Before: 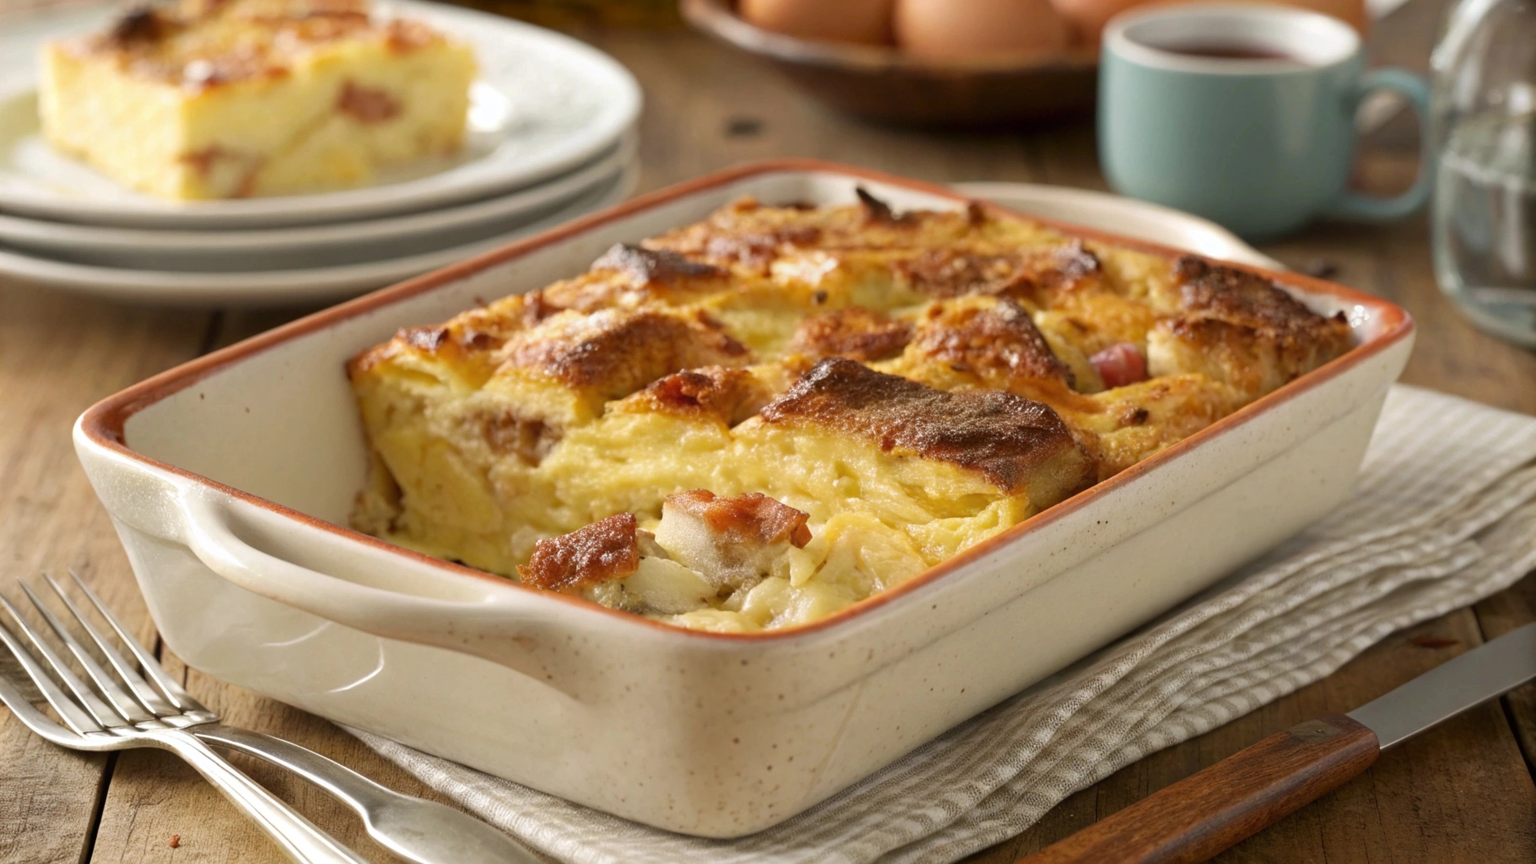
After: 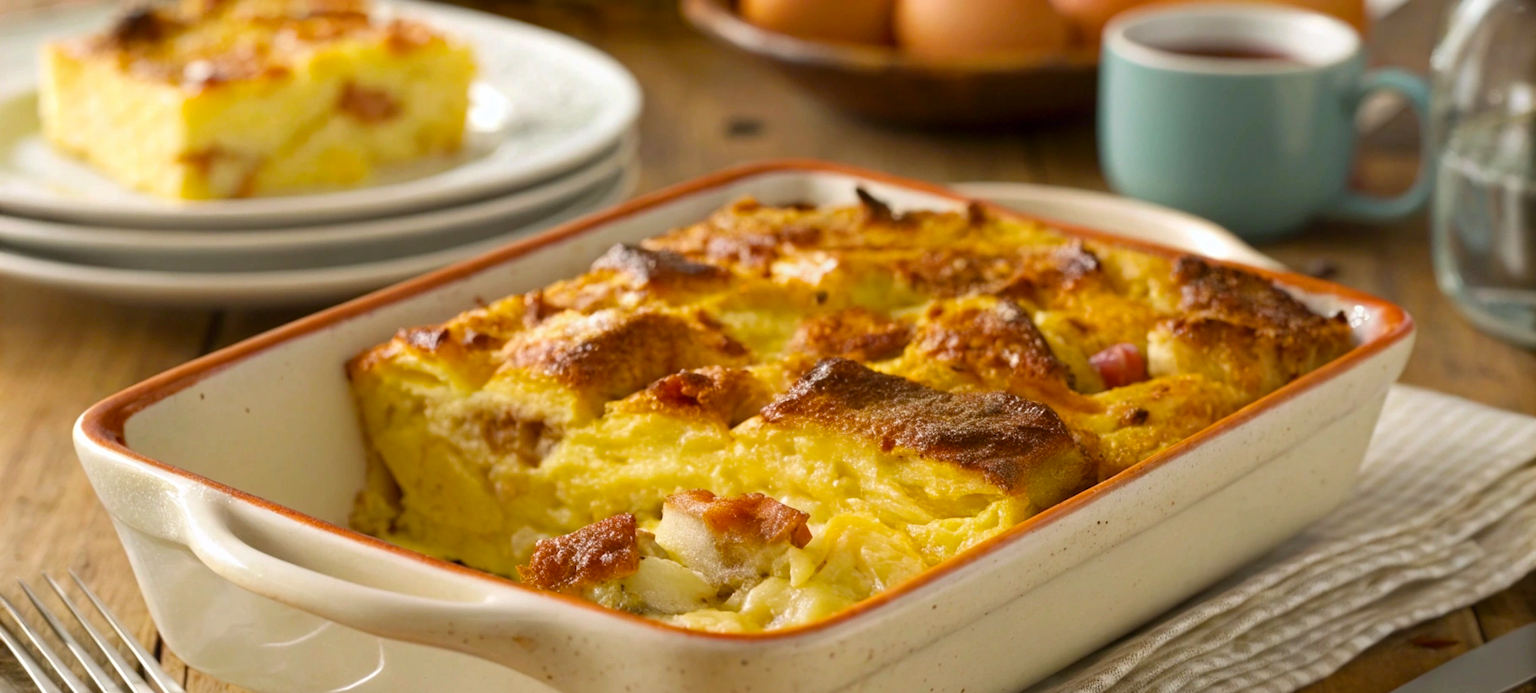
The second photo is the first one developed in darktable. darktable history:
crop: bottom 19.644%
color balance rgb: perceptual saturation grading › global saturation 25%, global vibrance 20%
